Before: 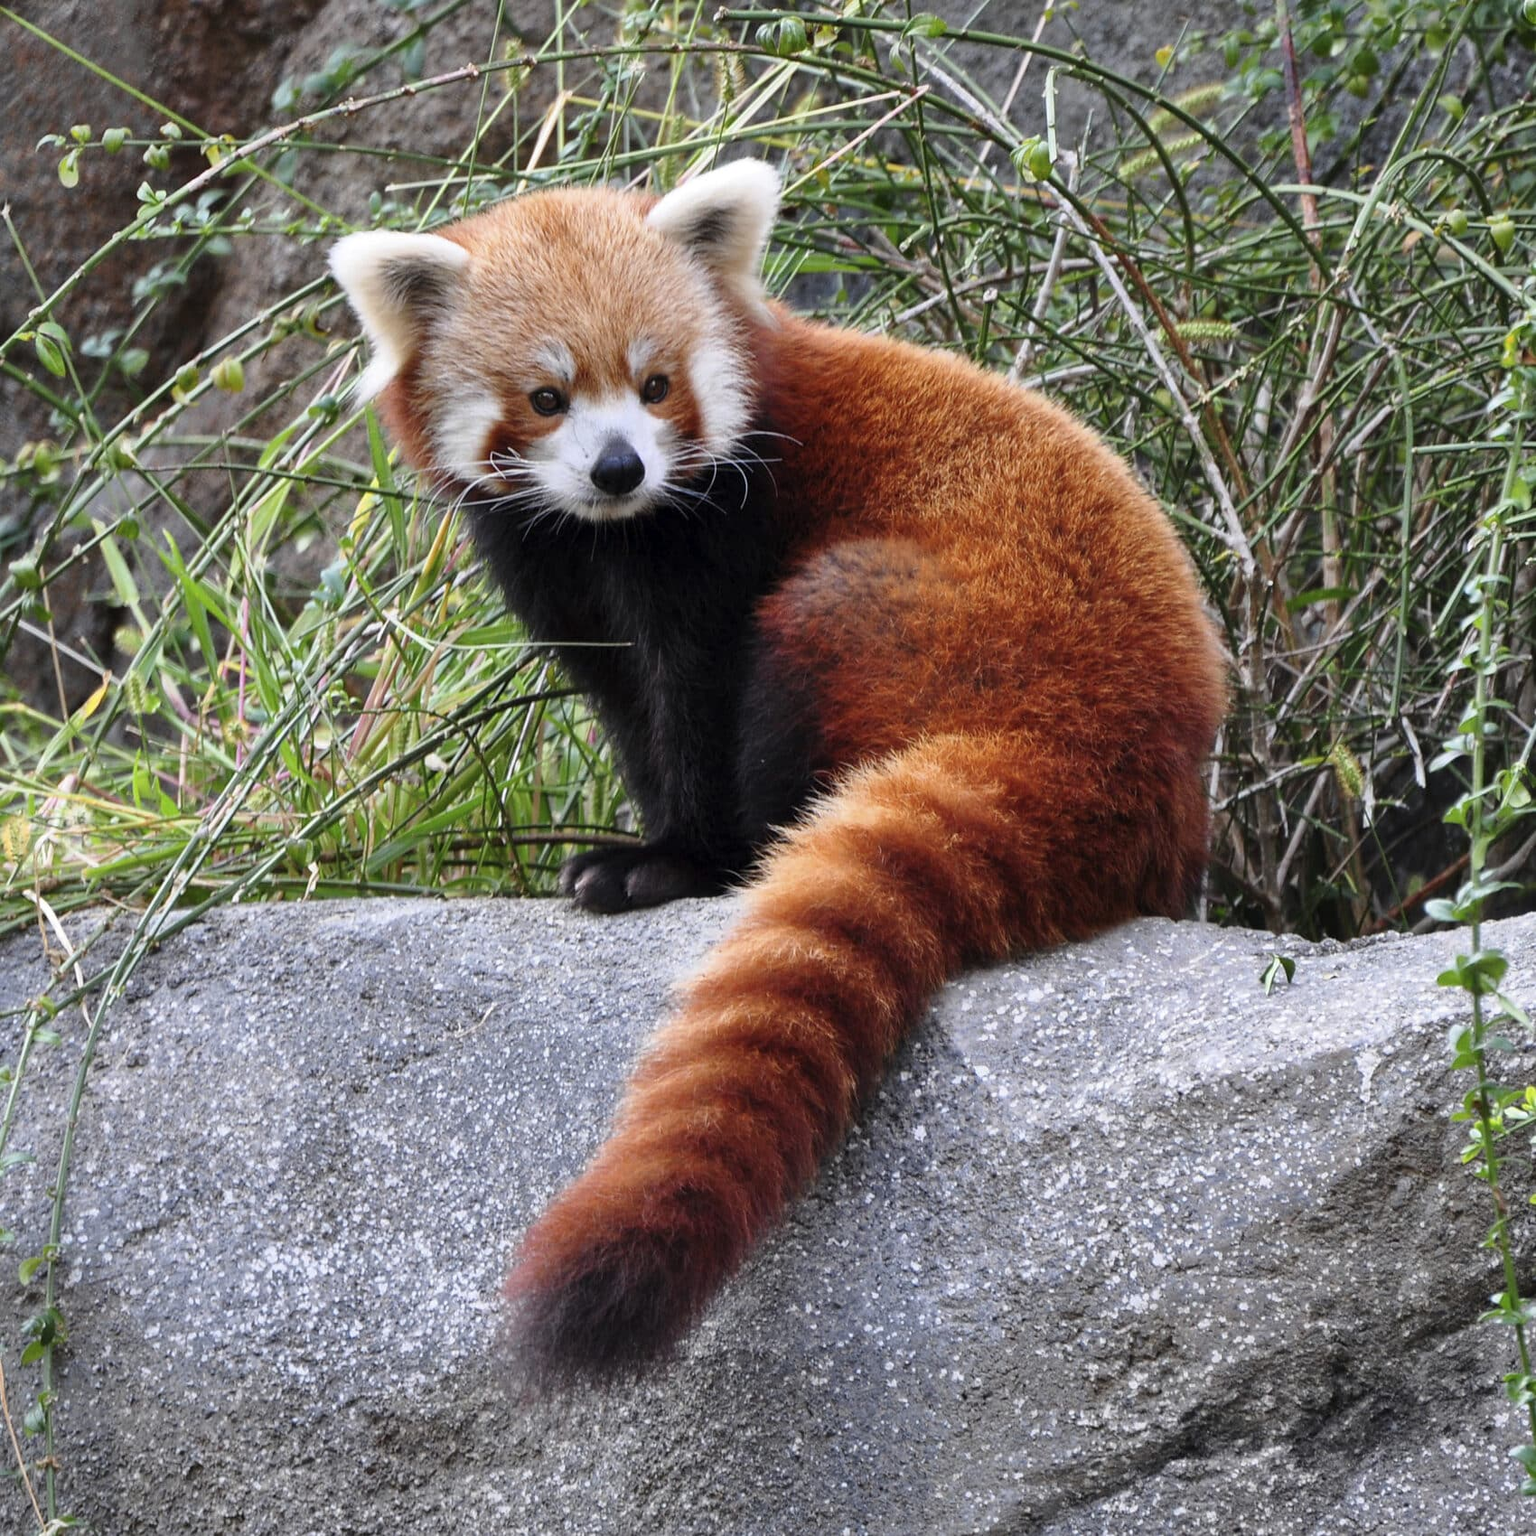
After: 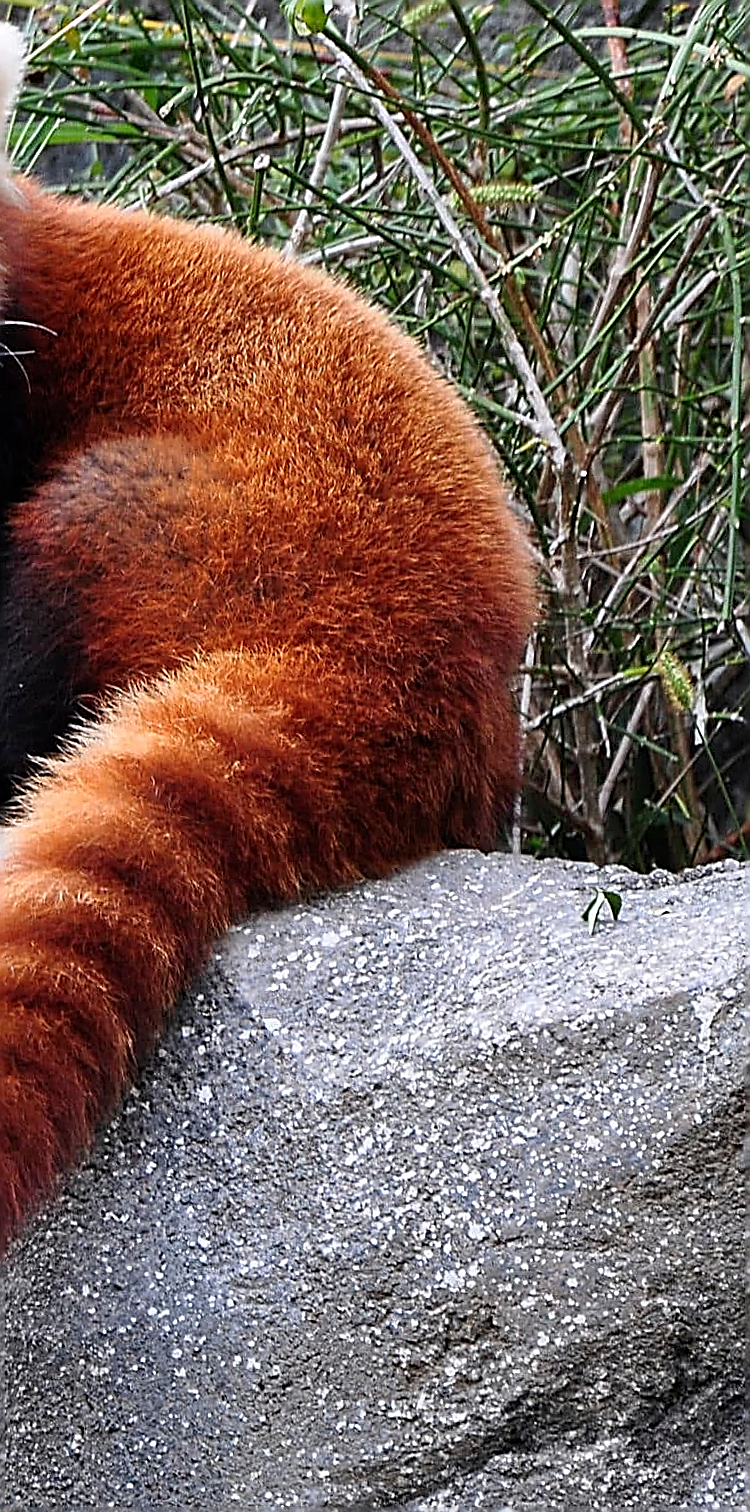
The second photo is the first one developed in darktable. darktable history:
sharpen: amount 2
rotate and perspective: rotation -1.32°, lens shift (horizontal) -0.031, crop left 0.015, crop right 0.985, crop top 0.047, crop bottom 0.982
crop: left 47.628%, top 6.643%, right 7.874%
